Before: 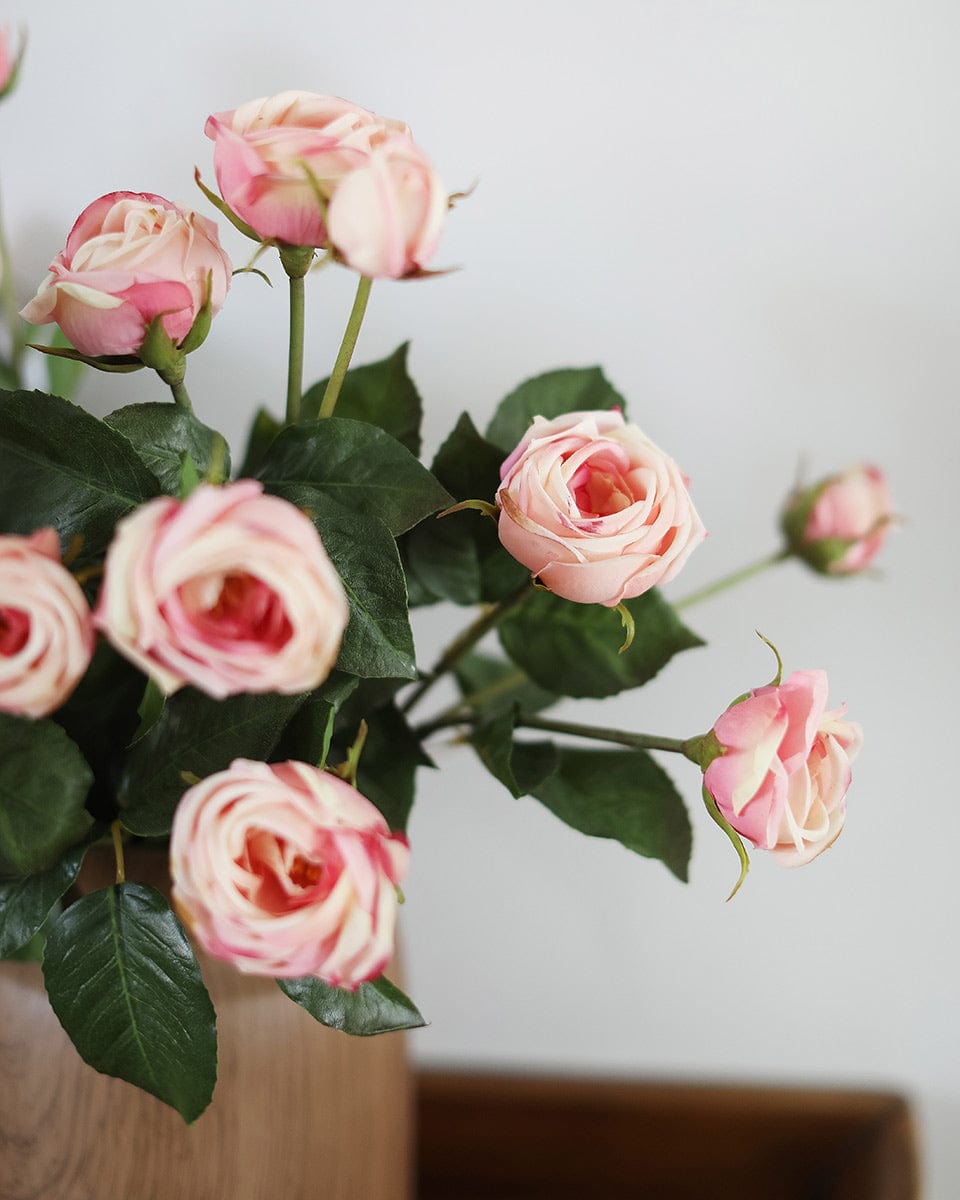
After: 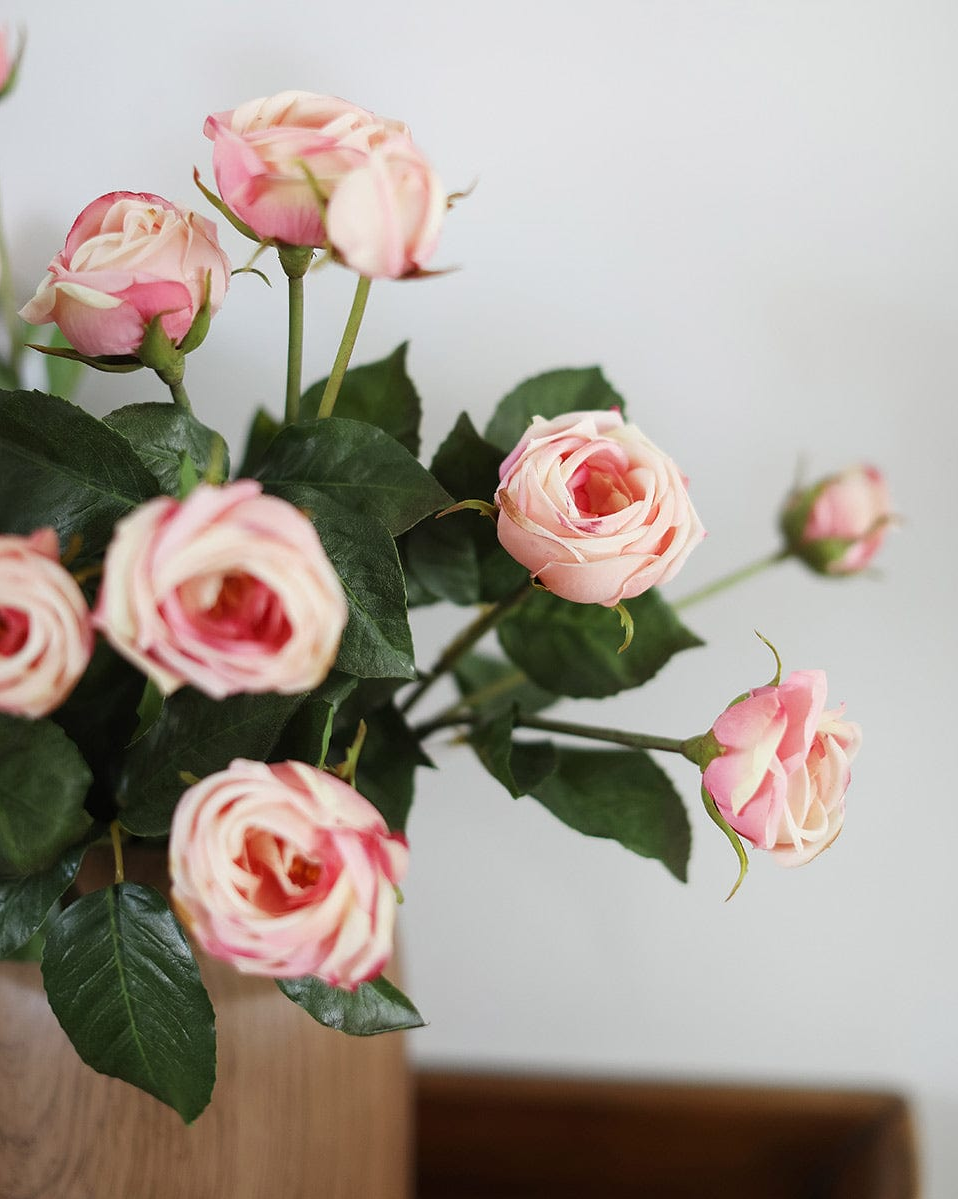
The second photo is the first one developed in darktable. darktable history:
crop and rotate: left 0.126%
